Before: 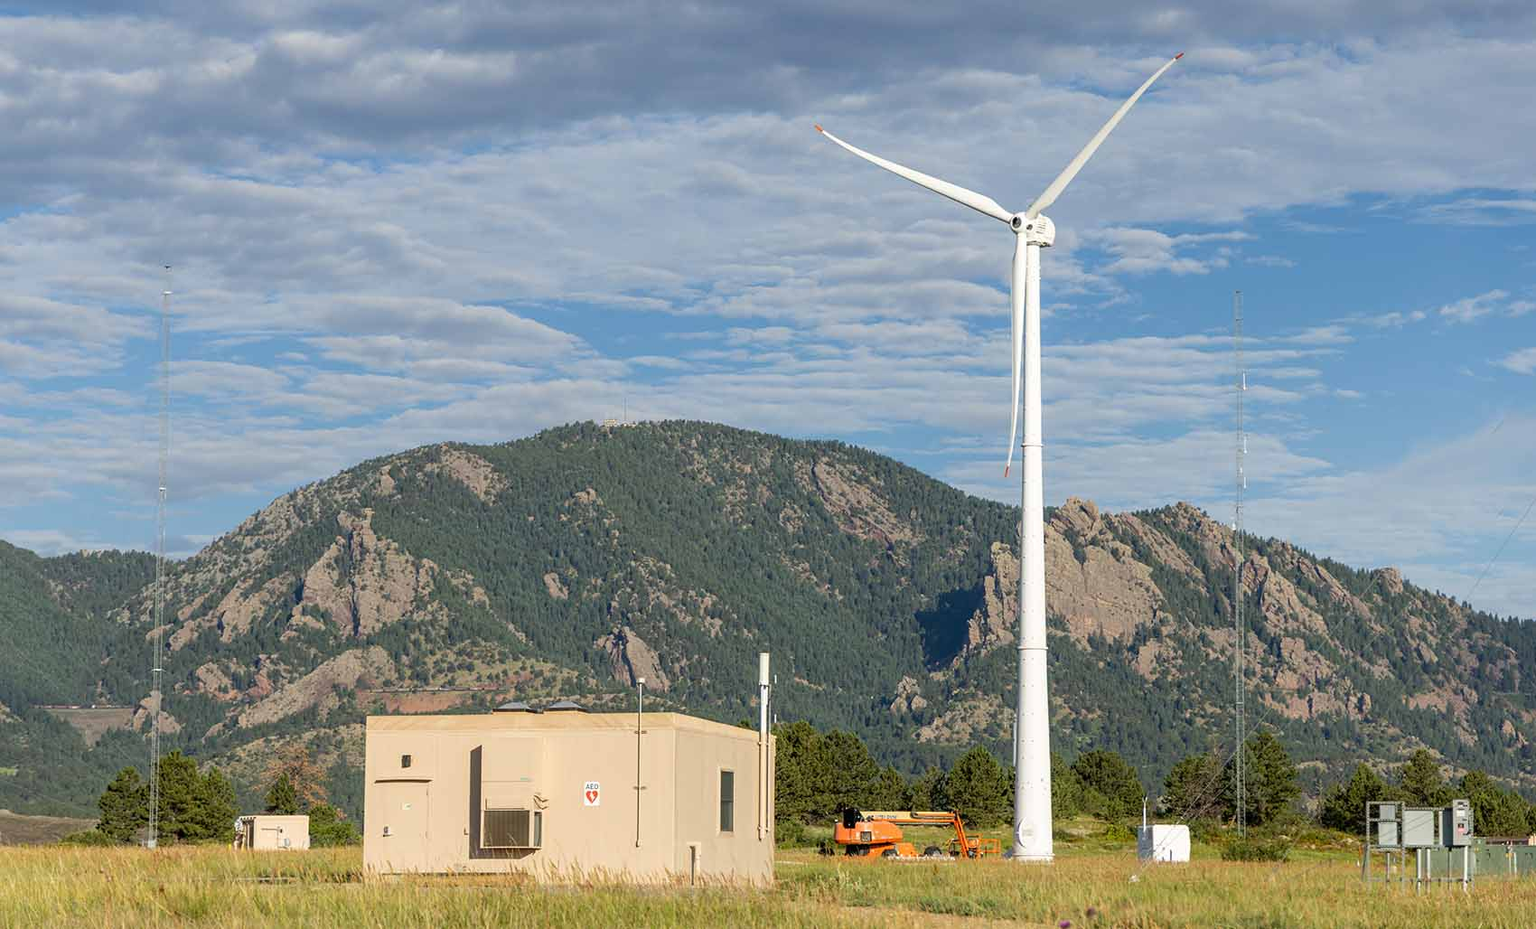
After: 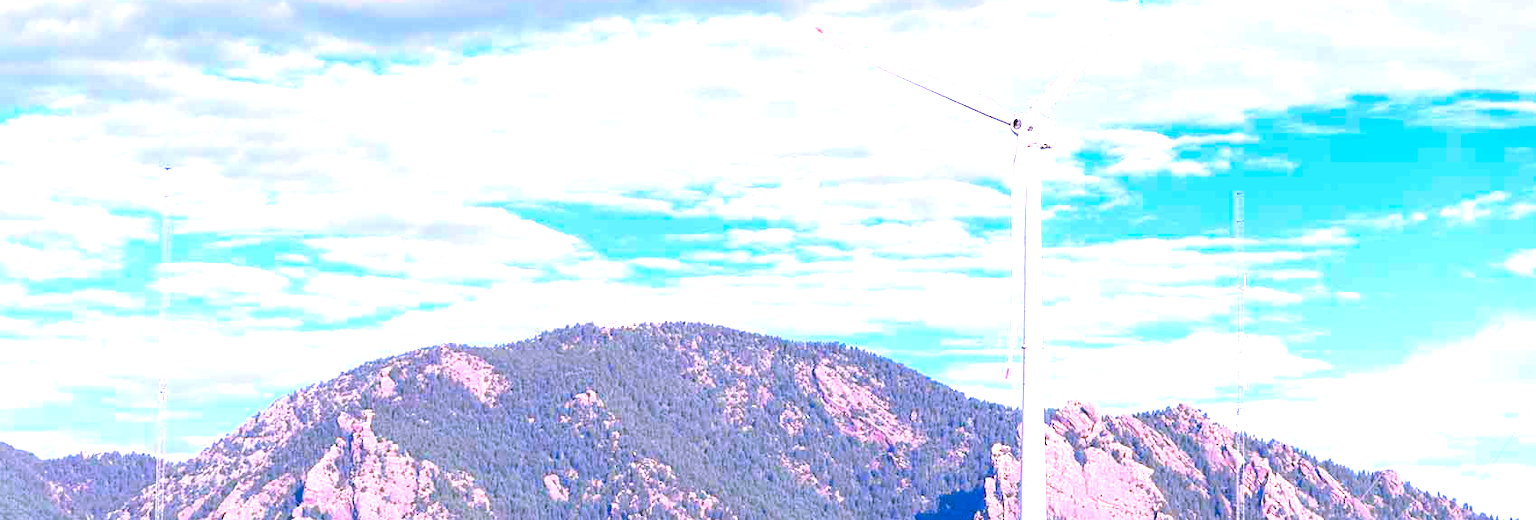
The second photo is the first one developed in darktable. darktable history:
crop and rotate: top 10.605%, bottom 33.274%
exposure: black level correction 0, exposure 1.7 EV, compensate exposure bias true, compensate highlight preservation false
color correction: highlights a* 19.5, highlights b* -11.53, saturation 1.69
white balance: red 0.926, green 1.003, blue 1.133
